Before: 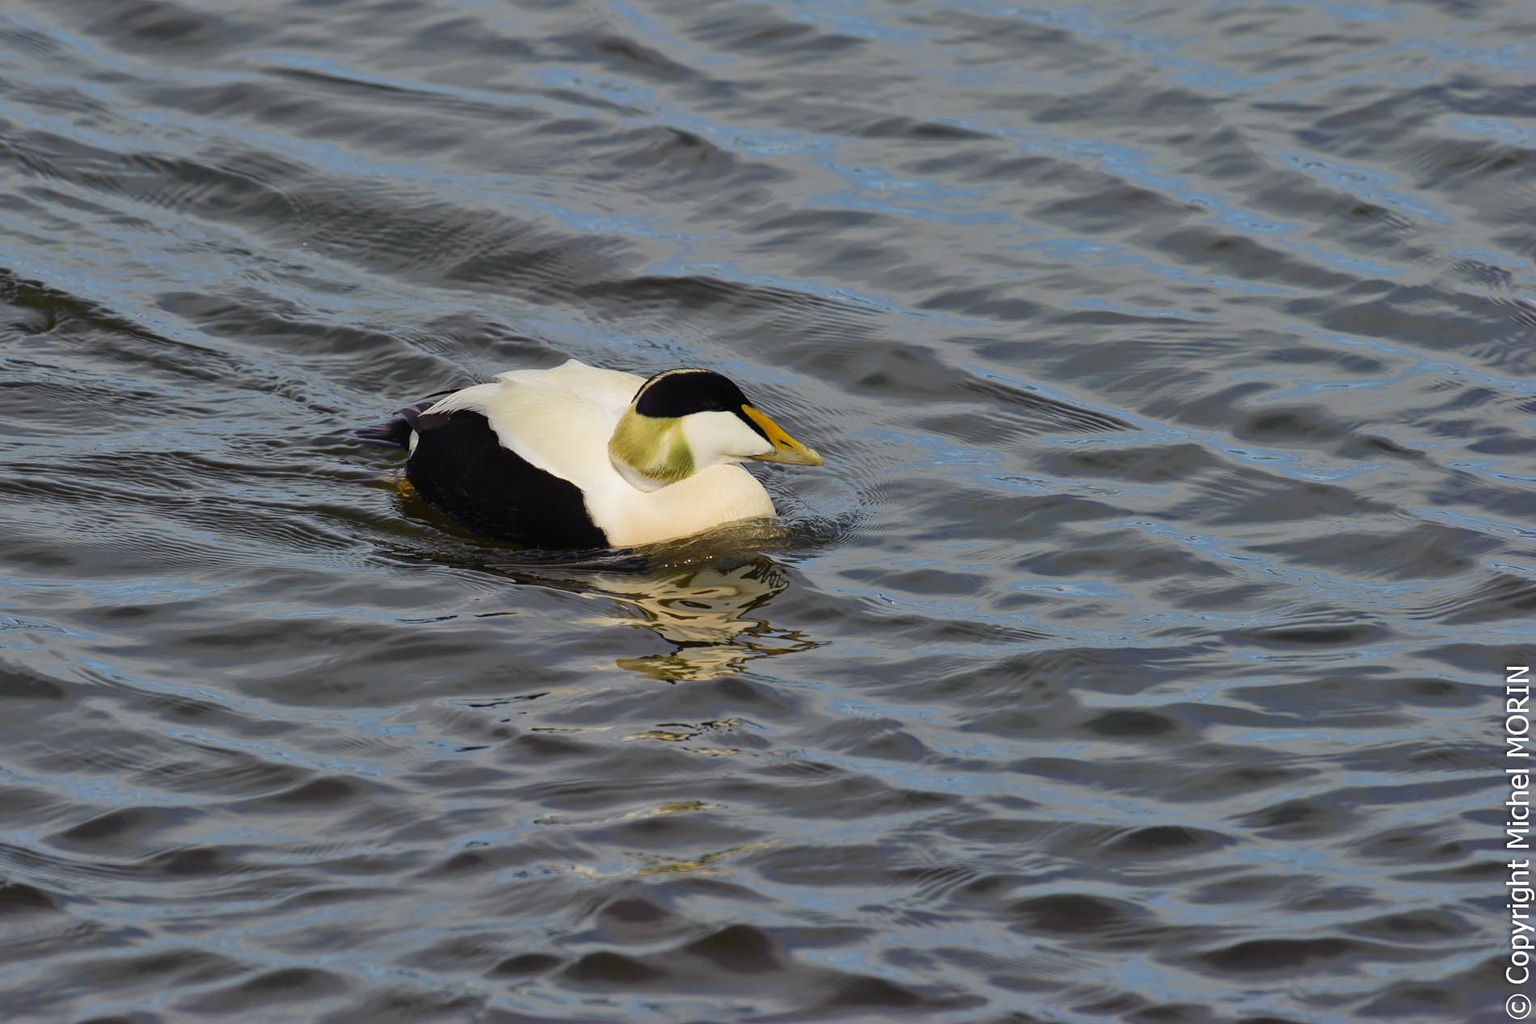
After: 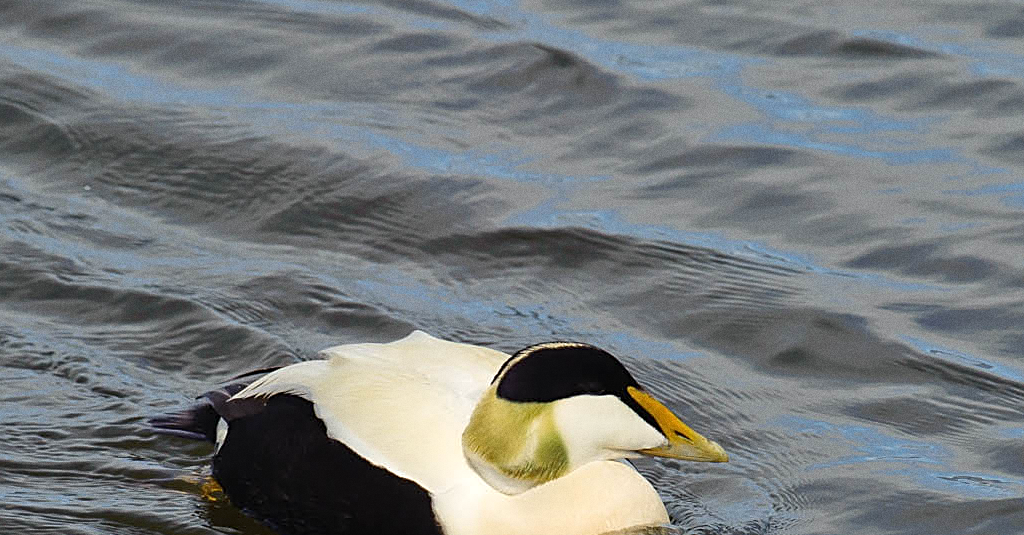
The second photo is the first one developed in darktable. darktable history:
sharpen: on, module defaults
crop: left 15.306%, top 9.065%, right 30.789%, bottom 48.638%
grain: coarseness 0.47 ISO
exposure: exposure 0.236 EV, compensate highlight preservation false
